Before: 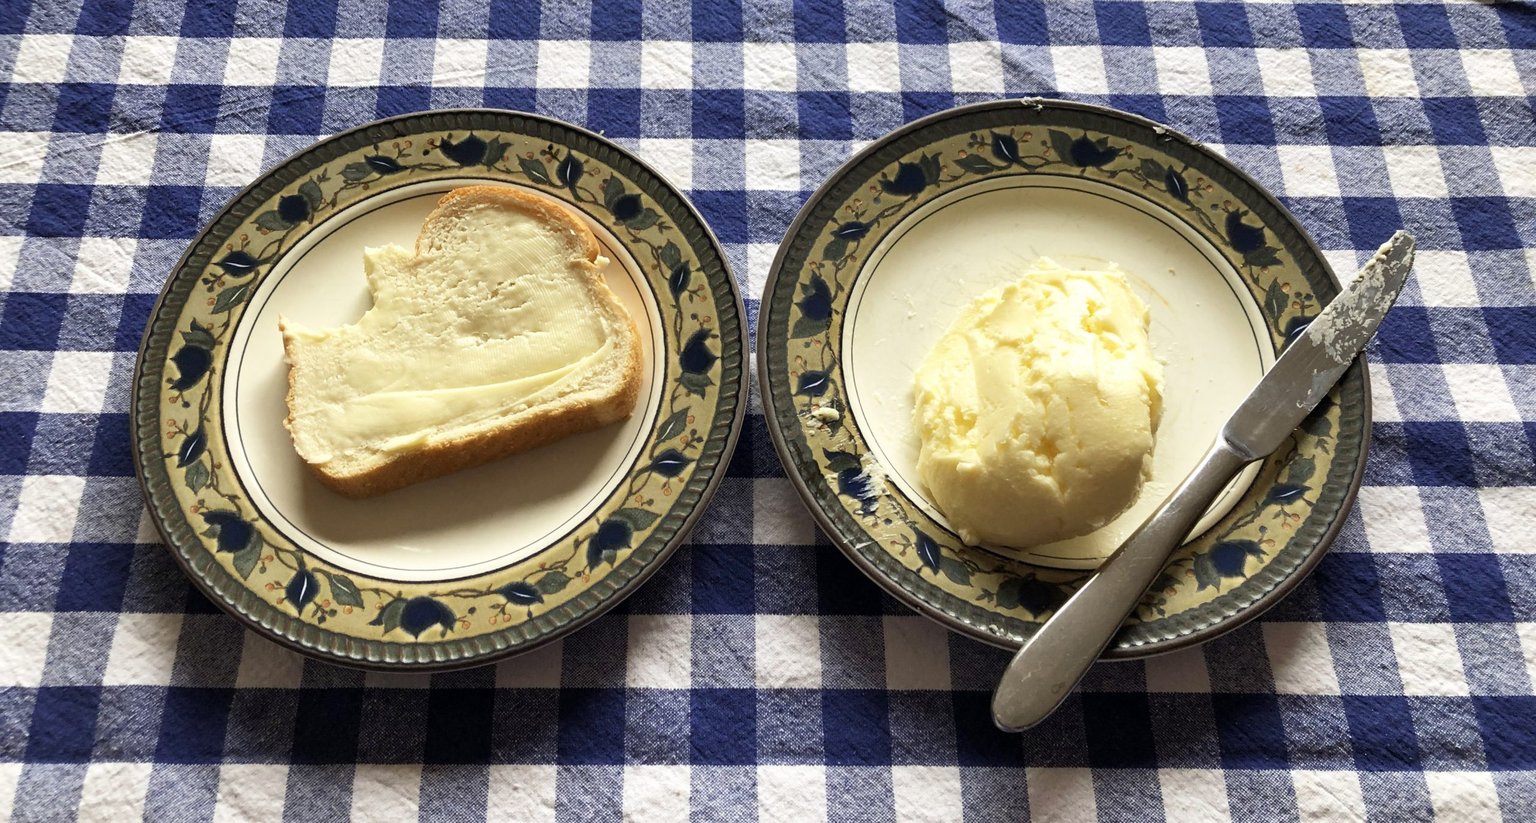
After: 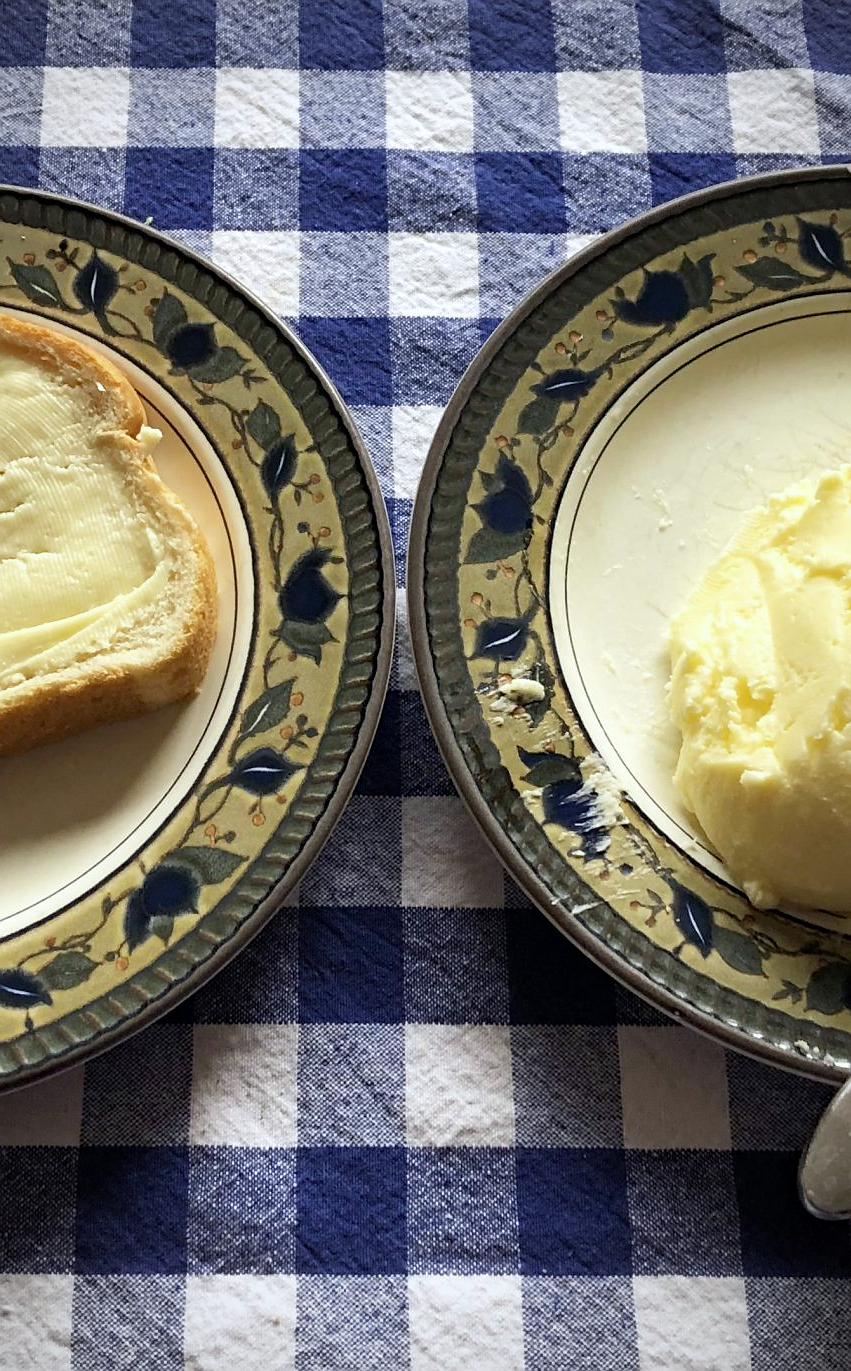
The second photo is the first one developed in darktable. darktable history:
crop: left 33.36%, right 33.36%
sharpen: radius 1, threshold 1
haze removal: compatibility mode true, adaptive false
vignetting: on, module defaults
white balance: red 0.976, blue 1.04
